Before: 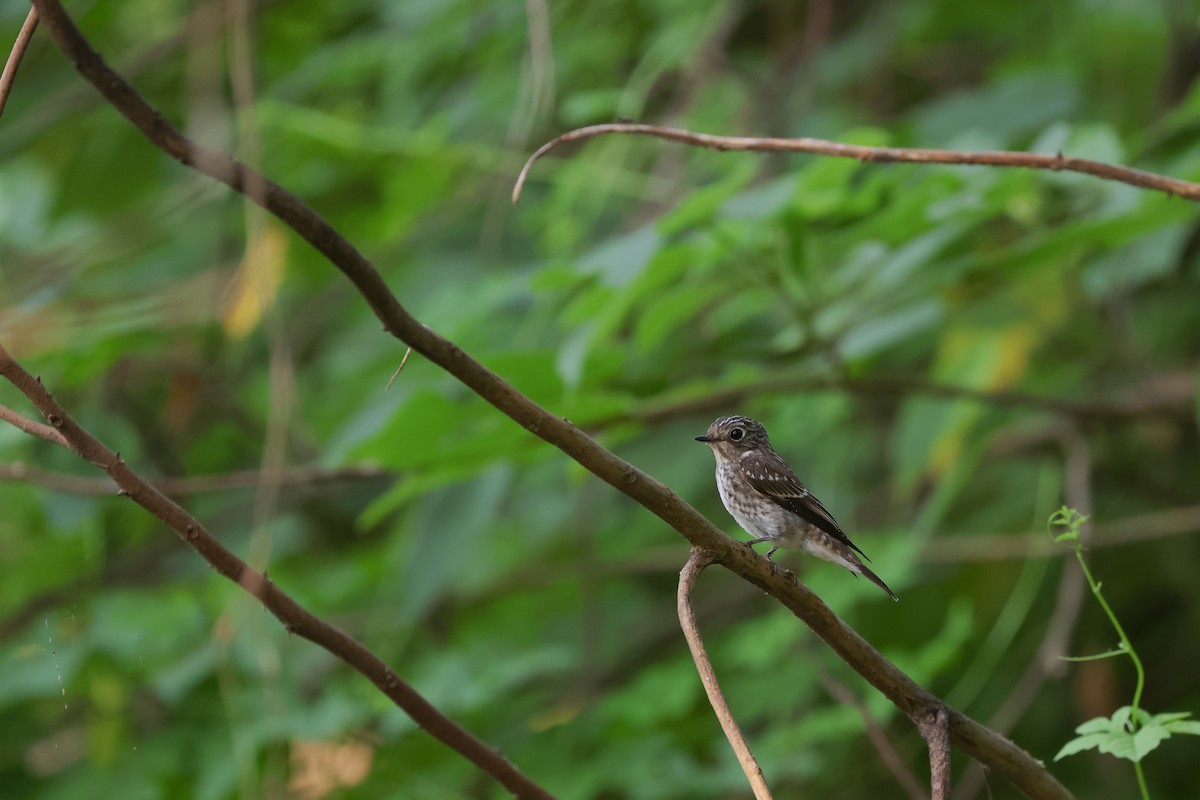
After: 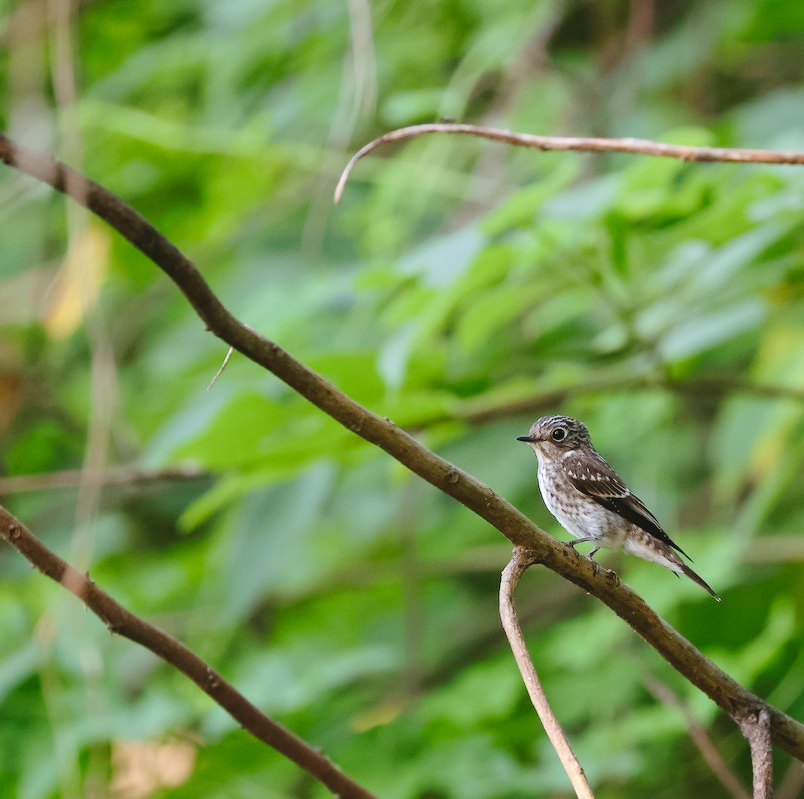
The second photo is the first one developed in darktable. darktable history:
tone curve: curves: ch0 [(0, 0) (0.003, 0.047) (0.011, 0.05) (0.025, 0.053) (0.044, 0.057) (0.069, 0.062) (0.1, 0.084) (0.136, 0.115) (0.177, 0.159) (0.224, 0.216) (0.277, 0.289) (0.335, 0.382) (0.399, 0.474) (0.468, 0.561) (0.543, 0.636) (0.623, 0.705) (0.709, 0.778) (0.801, 0.847) (0.898, 0.916) (1, 1)], preserve colors none
color correction: highlights a* -0.082, highlights b* -5.11, shadows a* -0.143, shadows b* -0.078
crop and rotate: left 14.884%, right 18.067%
exposure: exposure 0.607 EV, compensate highlight preservation false
